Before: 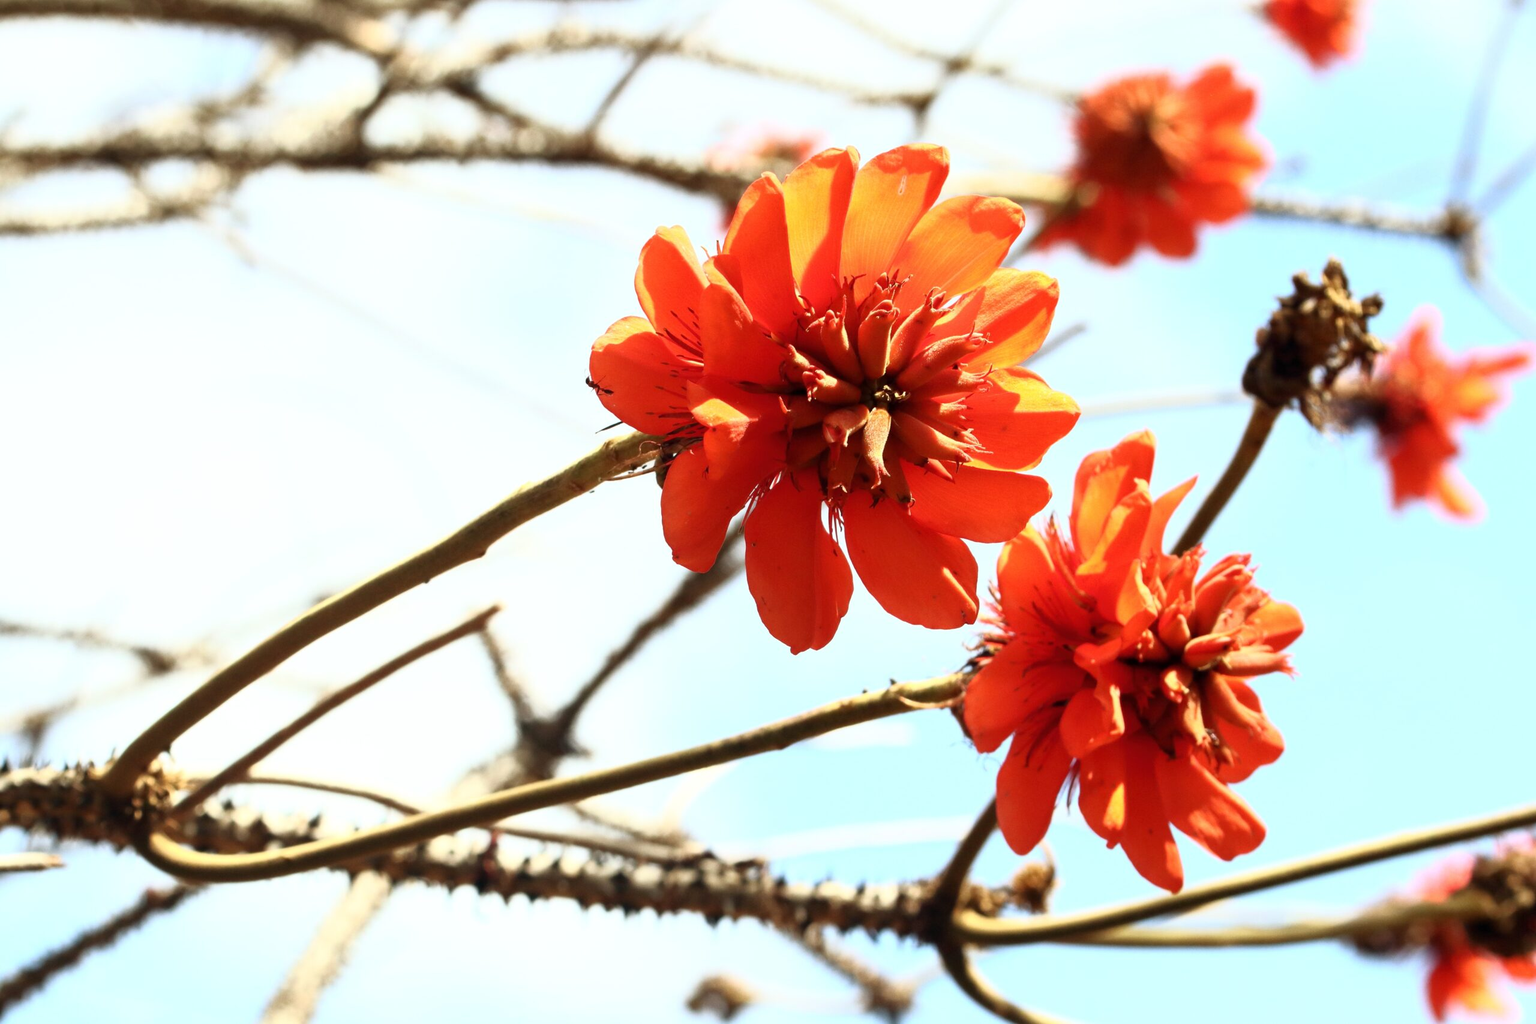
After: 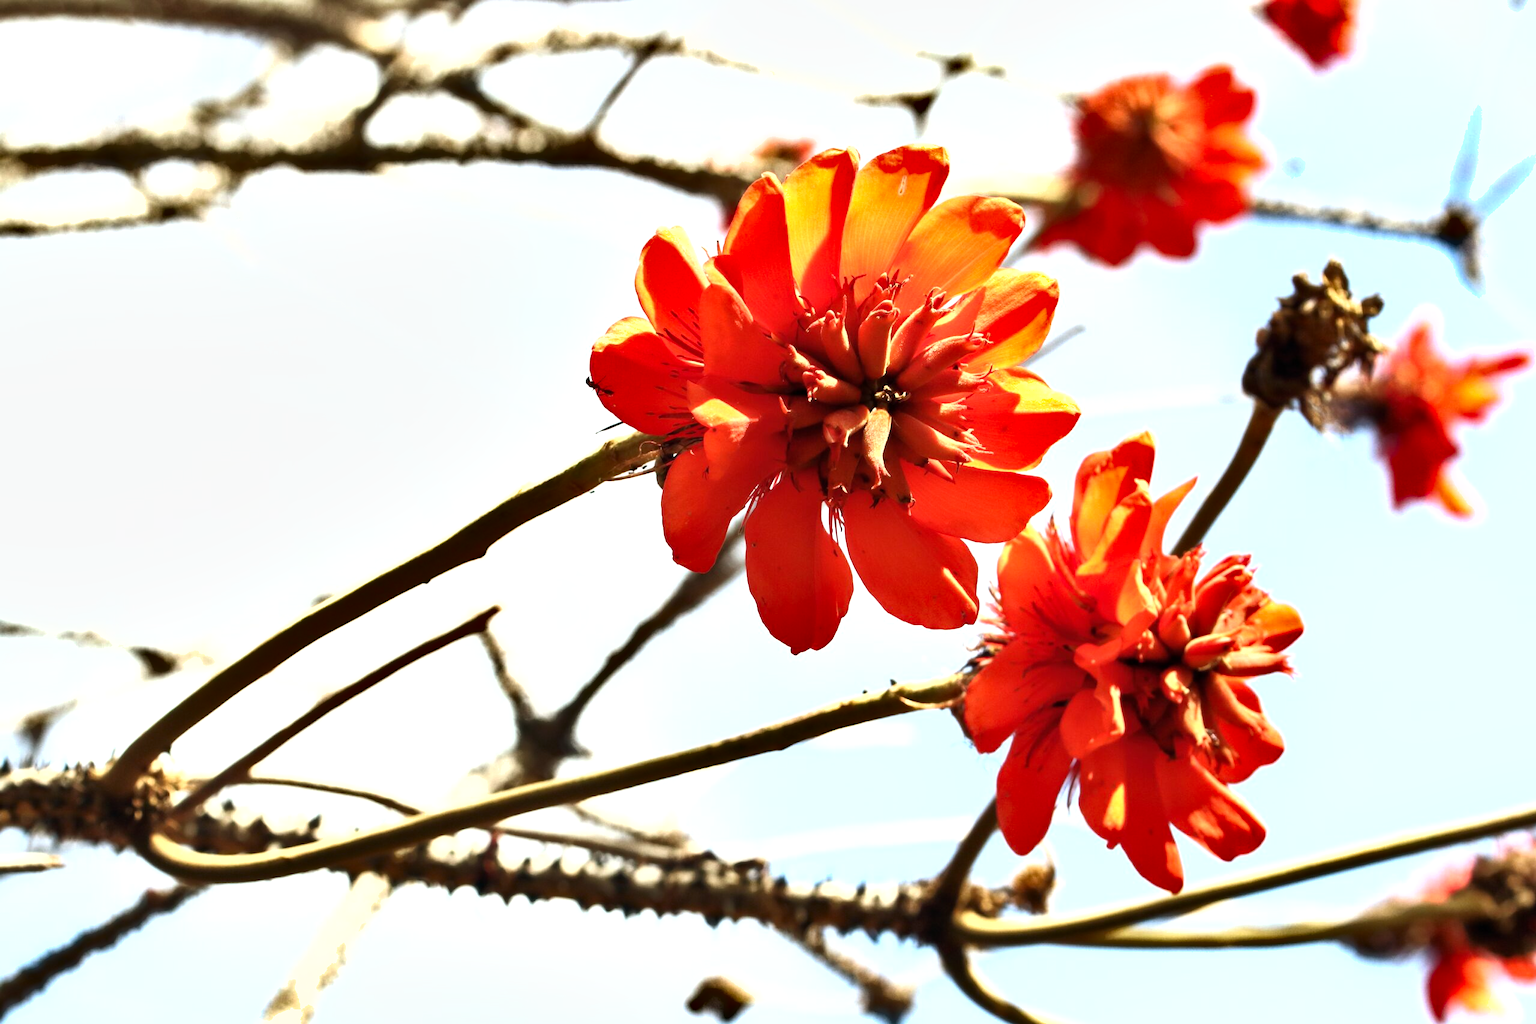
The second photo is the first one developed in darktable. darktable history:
shadows and highlights: soften with gaussian
tone equalizer: -8 EV -0.44 EV, -7 EV -0.384 EV, -6 EV -0.296 EV, -5 EV -0.187 EV, -3 EV 0.23 EV, -2 EV 0.339 EV, -1 EV 0.385 EV, +0 EV 0.395 EV
